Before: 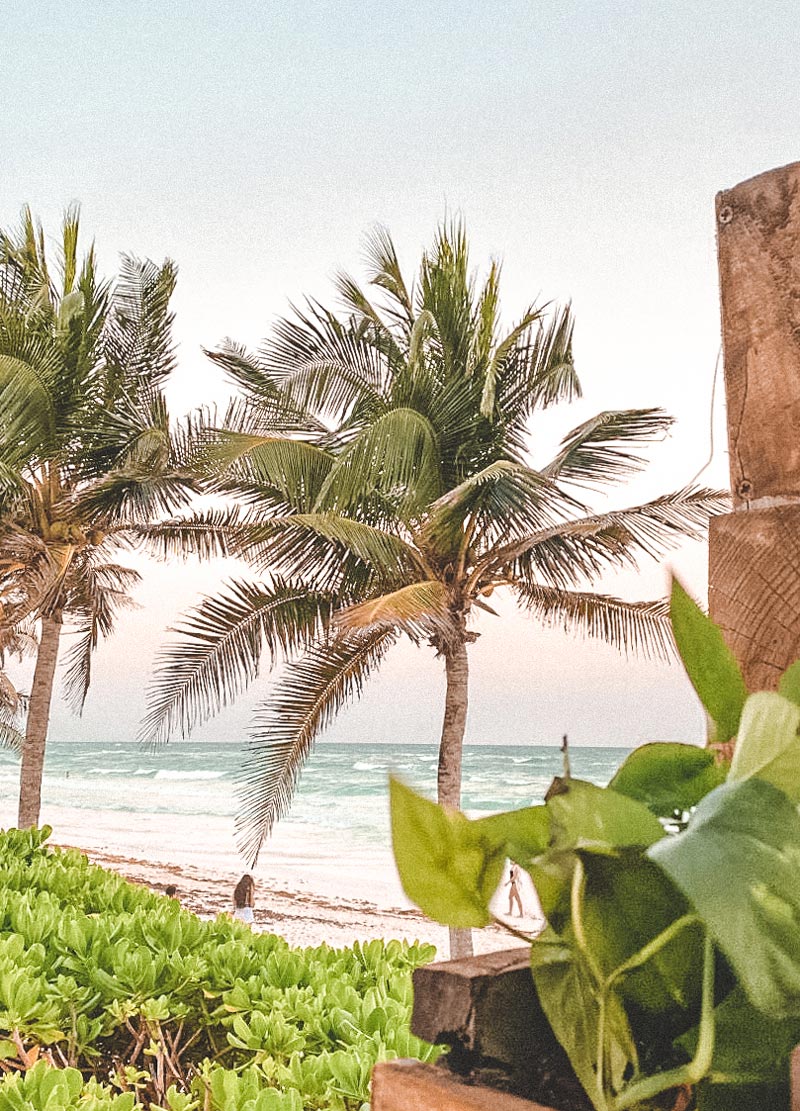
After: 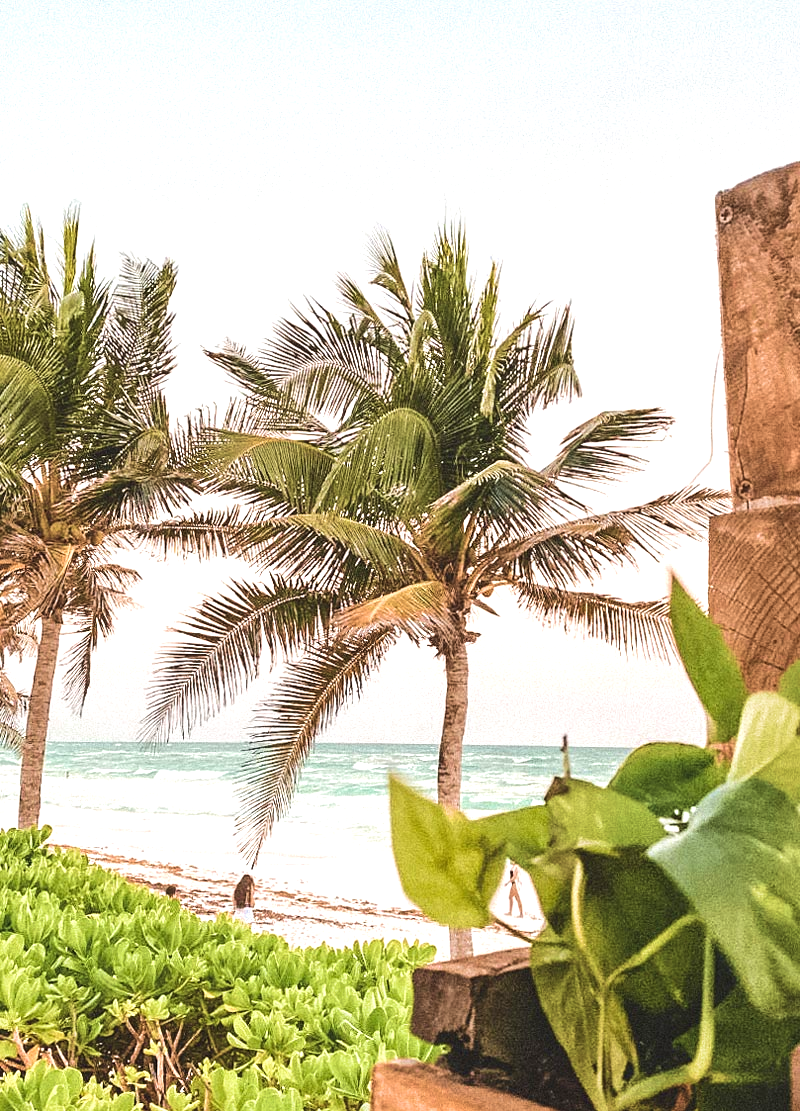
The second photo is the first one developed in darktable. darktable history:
velvia: strength 45%
tone equalizer: -8 EV -0.417 EV, -7 EV -0.389 EV, -6 EV -0.333 EV, -5 EV -0.222 EV, -3 EV 0.222 EV, -2 EV 0.333 EV, -1 EV 0.389 EV, +0 EV 0.417 EV, edges refinement/feathering 500, mask exposure compensation -1.57 EV, preserve details no
